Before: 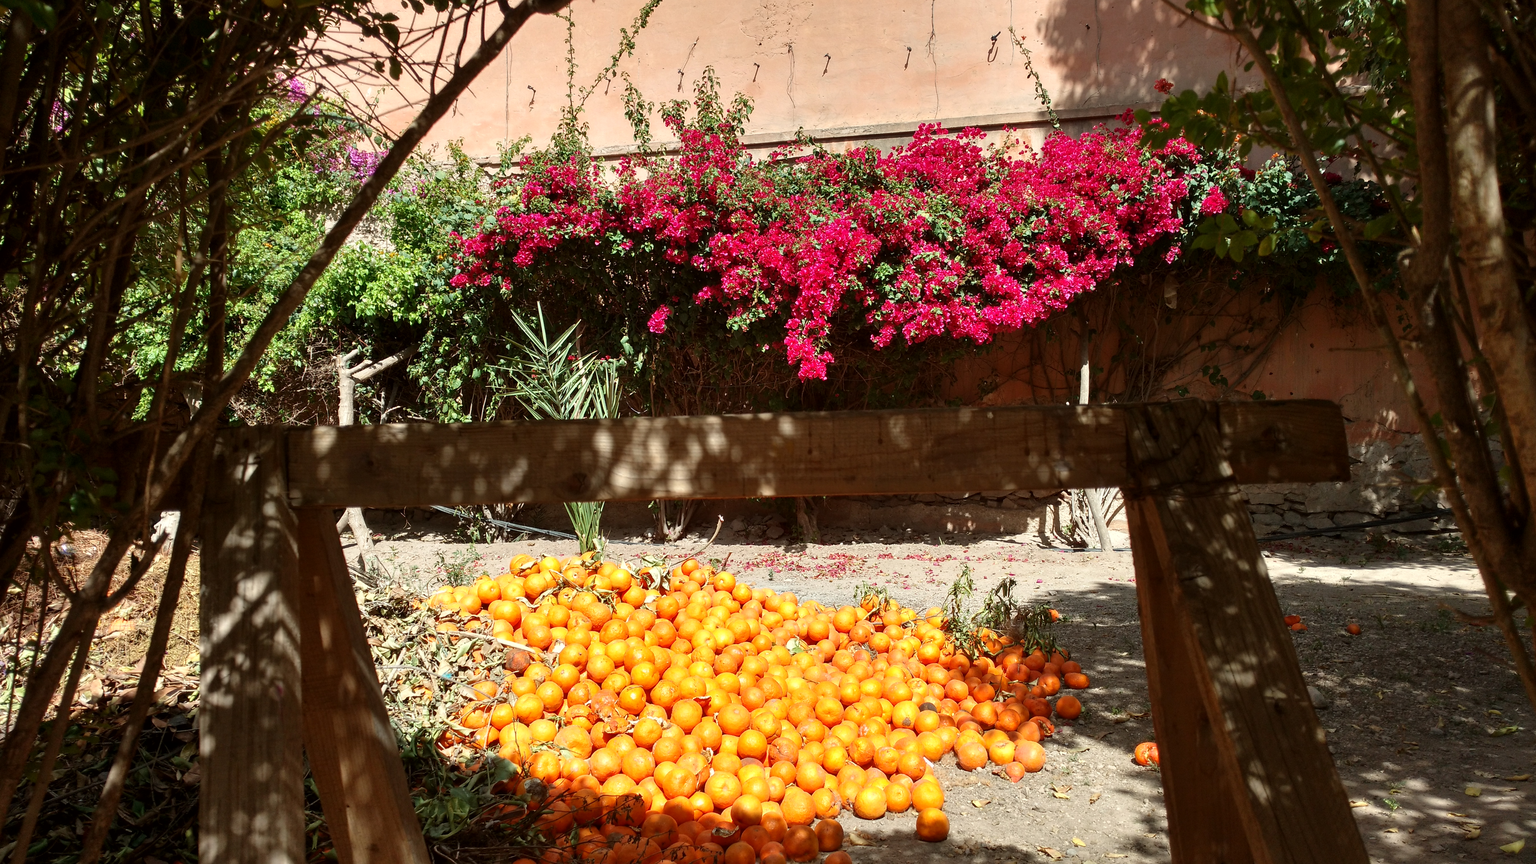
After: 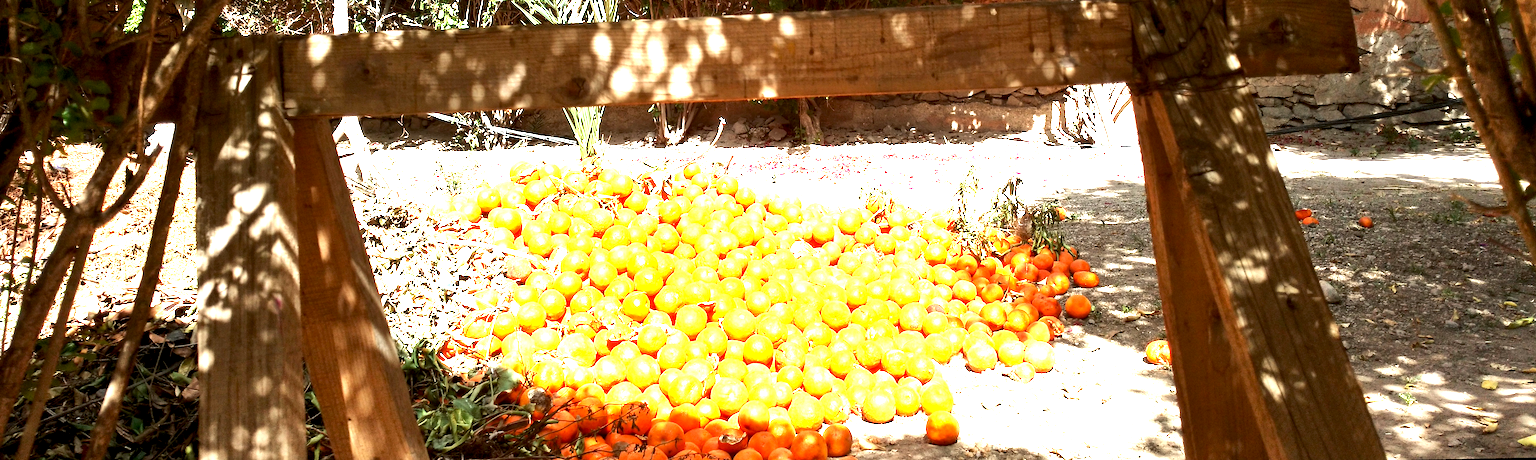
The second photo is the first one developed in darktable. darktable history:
crop and rotate: top 46.237%
rotate and perspective: rotation -1°, crop left 0.011, crop right 0.989, crop top 0.025, crop bottom 0.975
exposure: black level correction 0.001, exposure 2 EV, compensate highlight preservation false
tone equalizer: -8 EV -0.417 EV, -7 EV -0.389 EV, -6 EV -0.333 EV, -5 EV -0.222 EV, -3 EV 0.222 EV, -2 EV 0.333 EV, -1 EV 0.389 EV, +0 EV 0.417 EV, edges refinement/feathering 500, mask exposure compensation -1.57 EV, preserve details no
